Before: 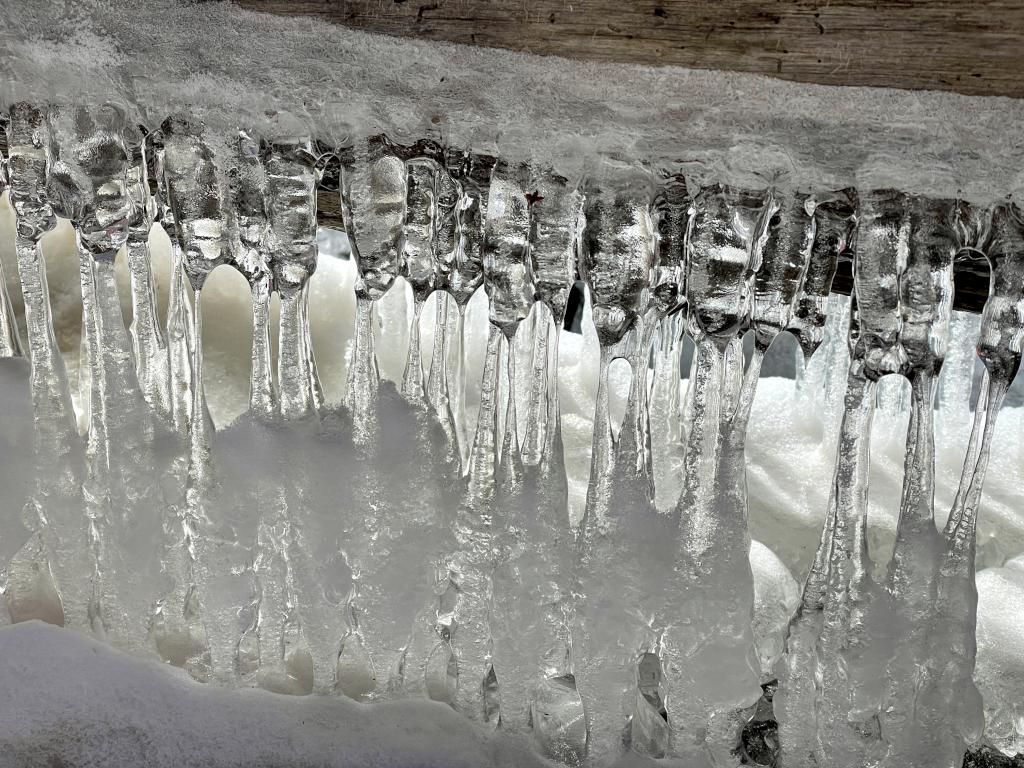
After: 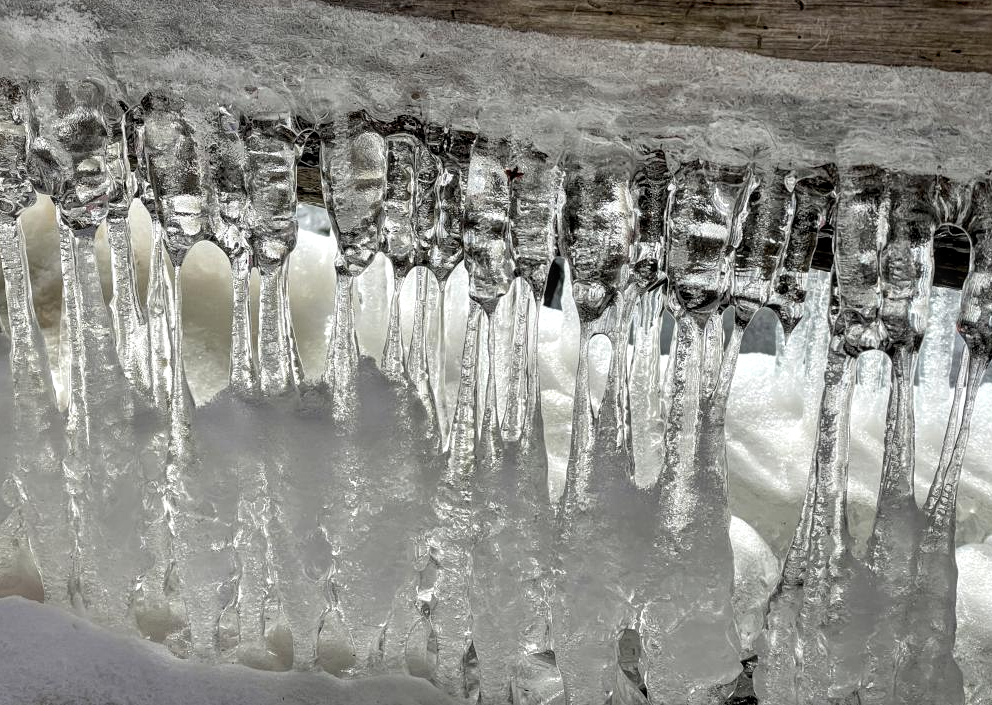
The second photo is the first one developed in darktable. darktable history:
local contrast: detail 130%
crop: left 1.964%, top 3.251%, right 1.122%, bottom 4.933%
